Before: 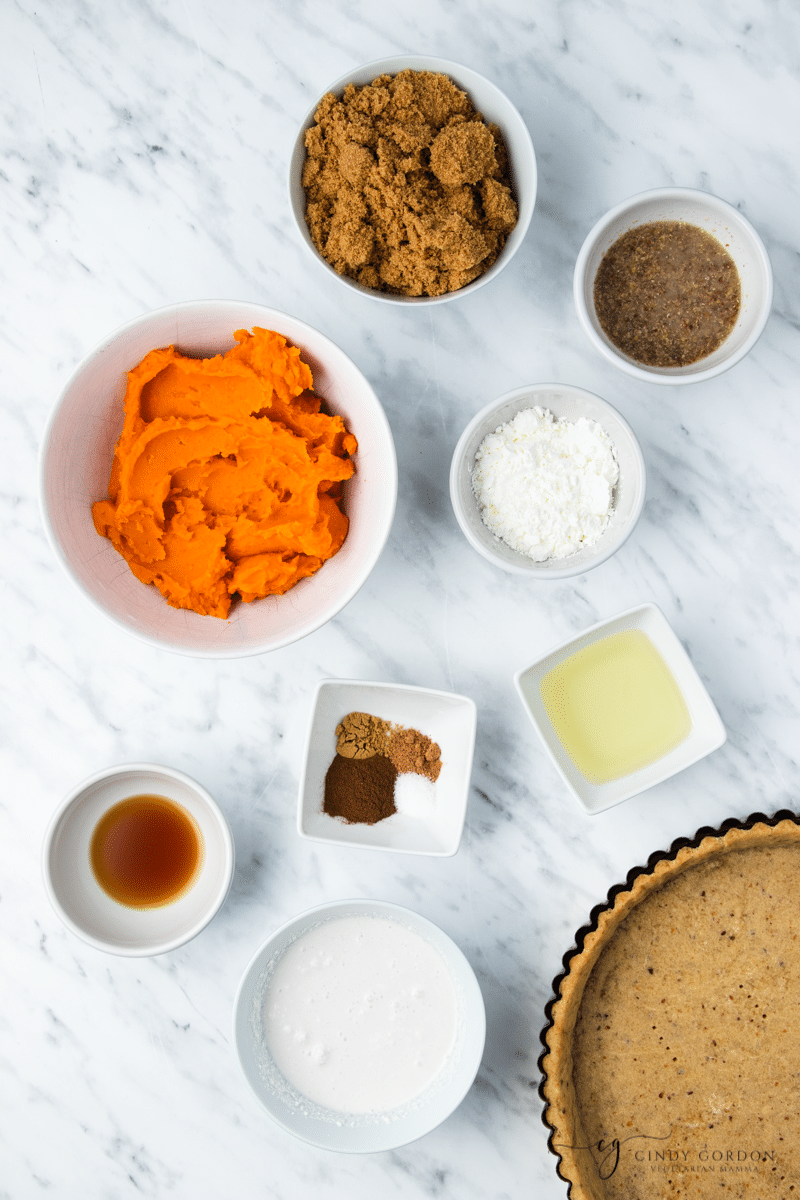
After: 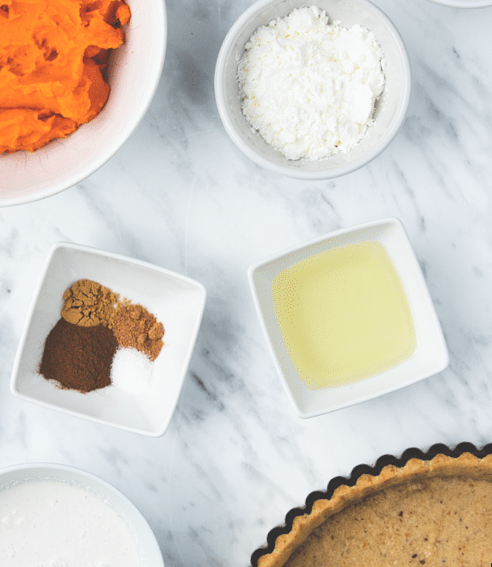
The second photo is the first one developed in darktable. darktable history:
crop: left 35.03%, top 36.625%, right 14.663%, bottom 20.057%
rotate and perspective: rotation 9.12°, automatic cropping off
exposure: black level correction -0.028, compensate highlight preservation false
